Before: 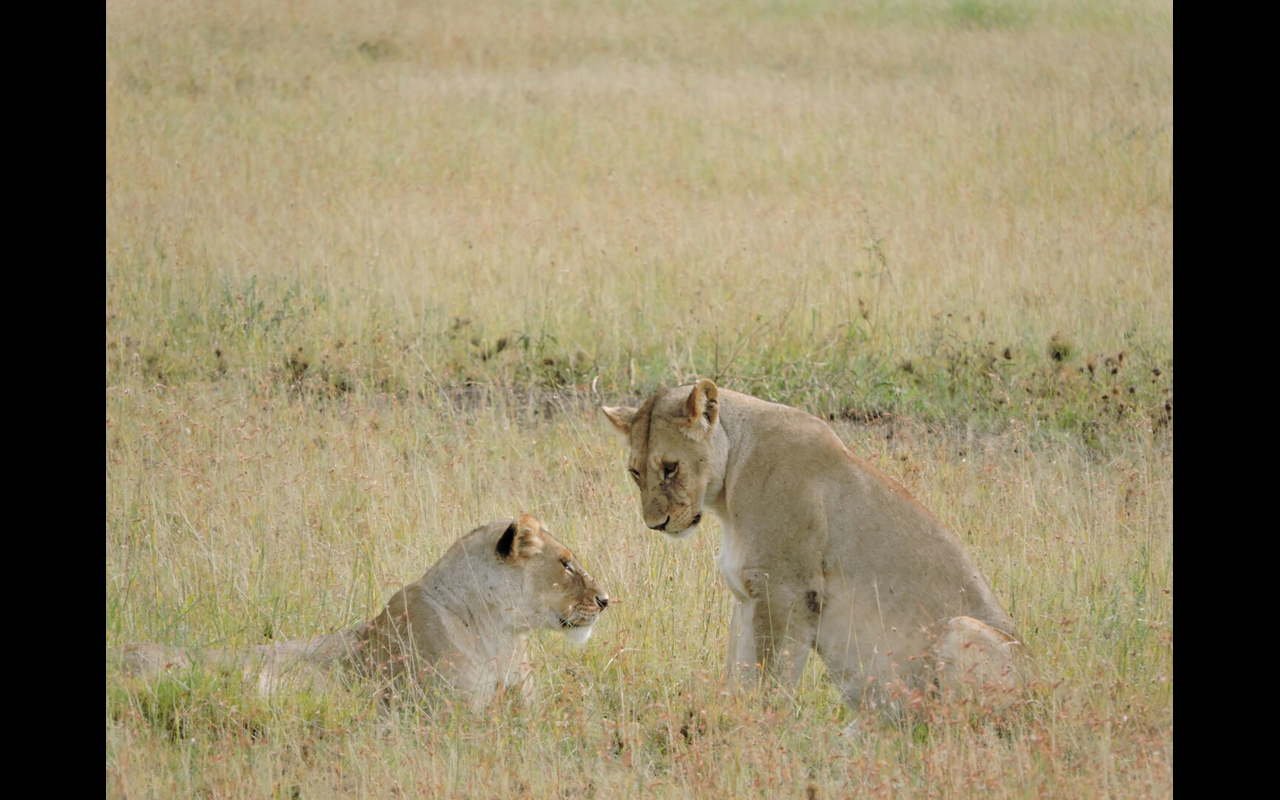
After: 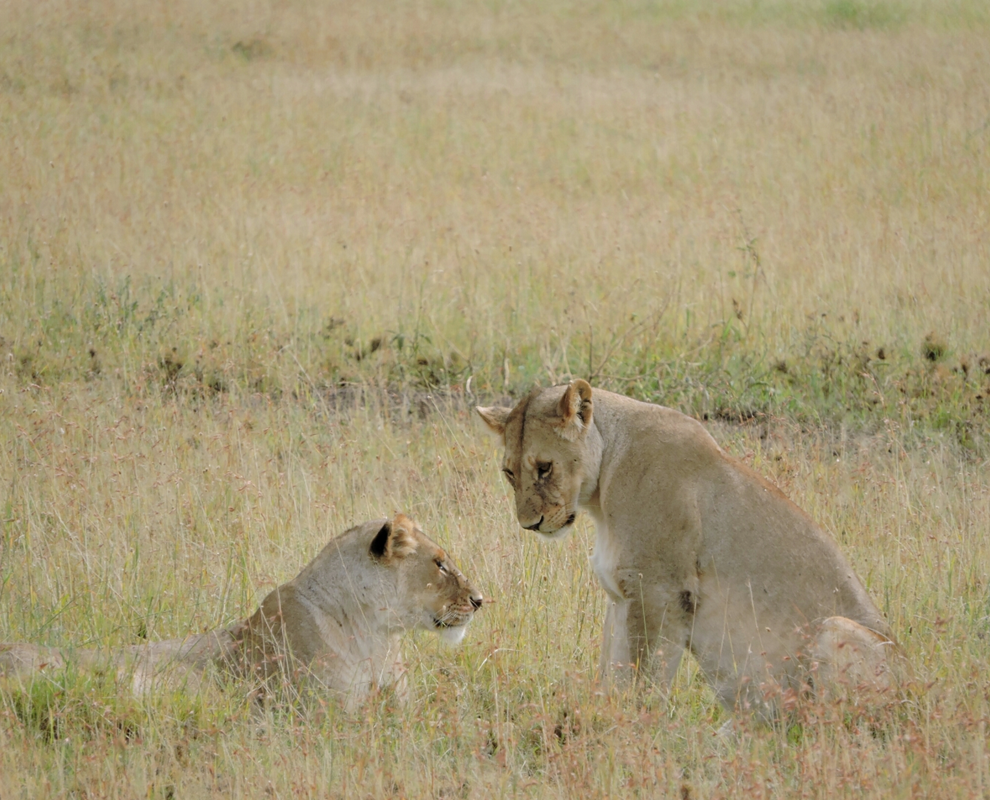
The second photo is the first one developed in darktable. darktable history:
color zones: curves: ch0 [(0.068, 0.464) (0.25, 0.5) (0.48, 0.508) (0.75, 0.536) (0.886, 0.476) (0.967, 0.456)]; ch1 [(0.066, 0.456) (0.25, 0.5) (0.616, 0.508) (0.746, 0.56) (0.934, 0.444)]
crop: left 9.874%, right 12.756%
exposure: black level correction 0.001, exposure -0.124 EV, compensate exposure bias true, compensate highlight preservation false
